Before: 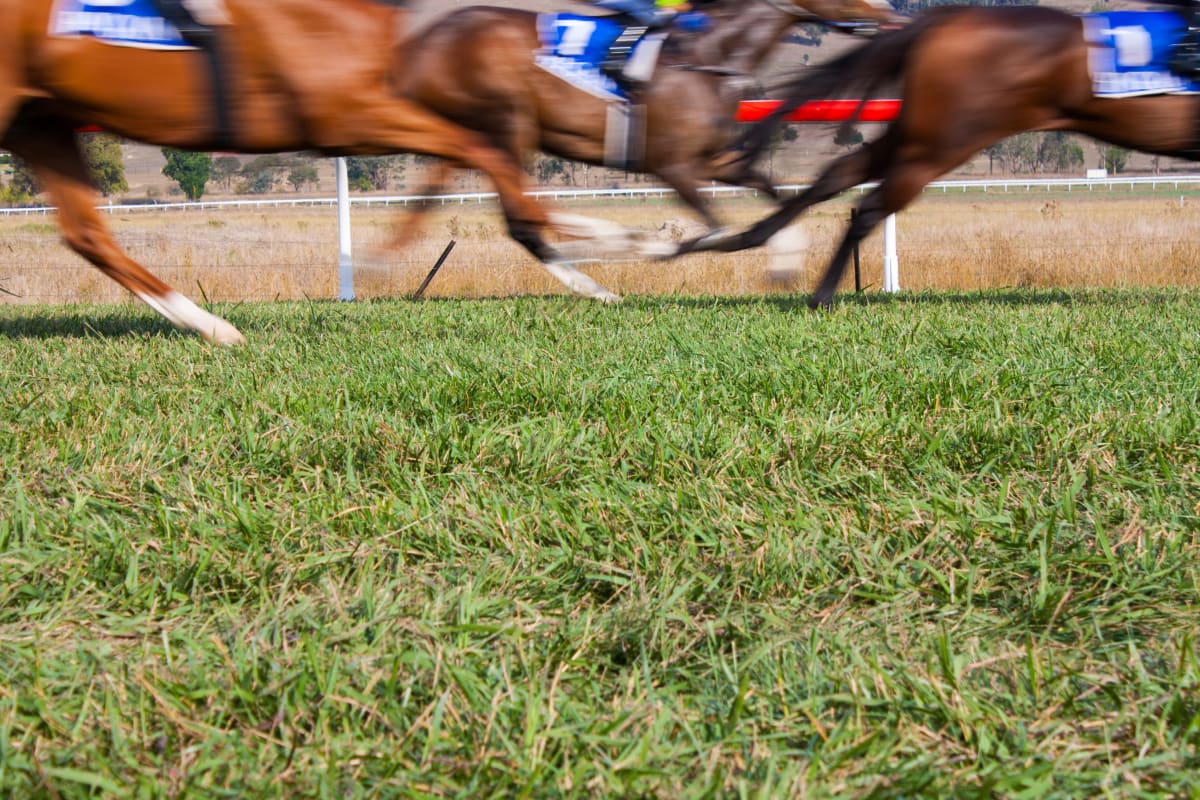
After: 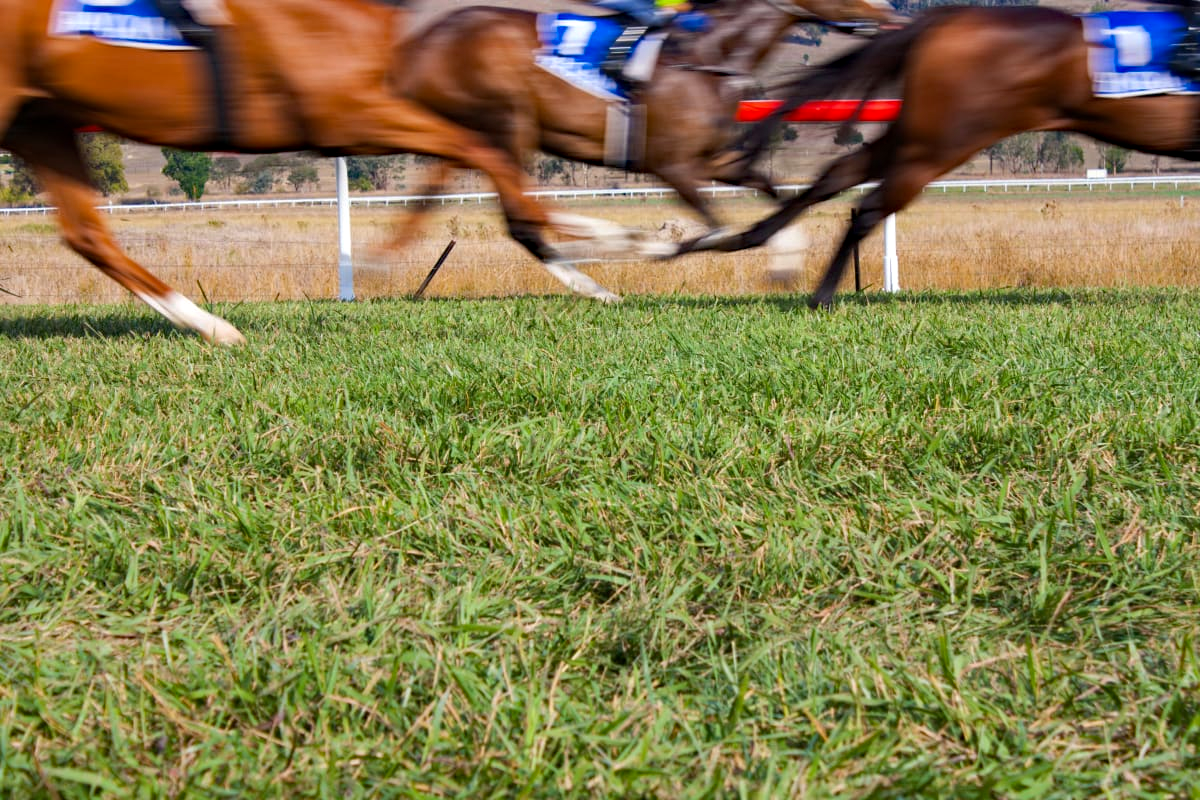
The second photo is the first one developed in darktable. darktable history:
haze removal: strength 0.3, distance 0.245, compatibility mode true, adaptive false
